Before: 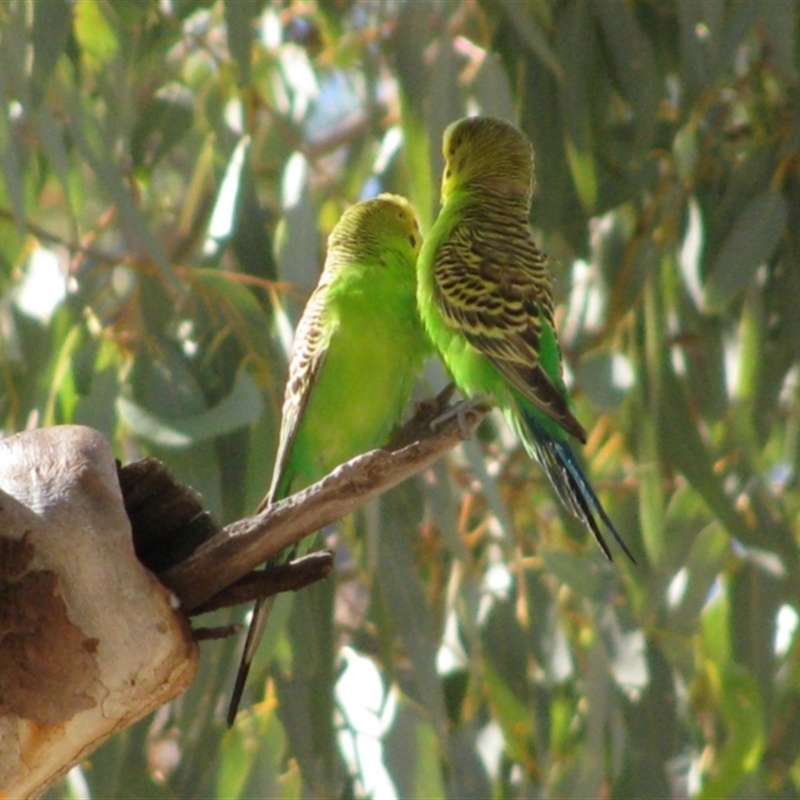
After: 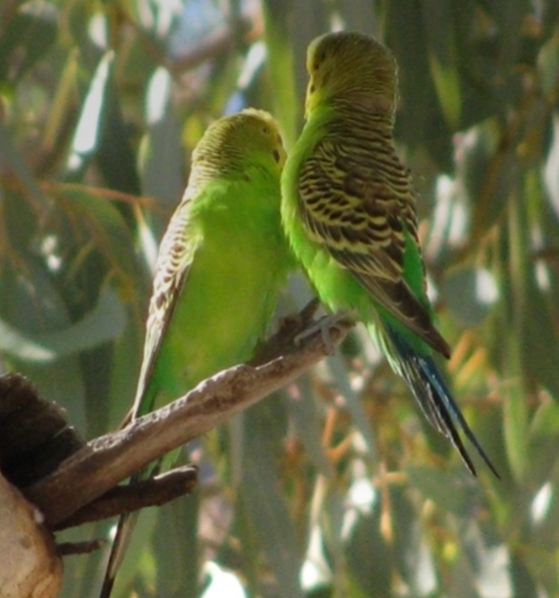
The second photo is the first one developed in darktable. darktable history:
crop and rotate: left 17.046%, top 10.659%, right 12.989%, bottom 14.553%
graduated density: rotation -0.352°, offset 57.64
